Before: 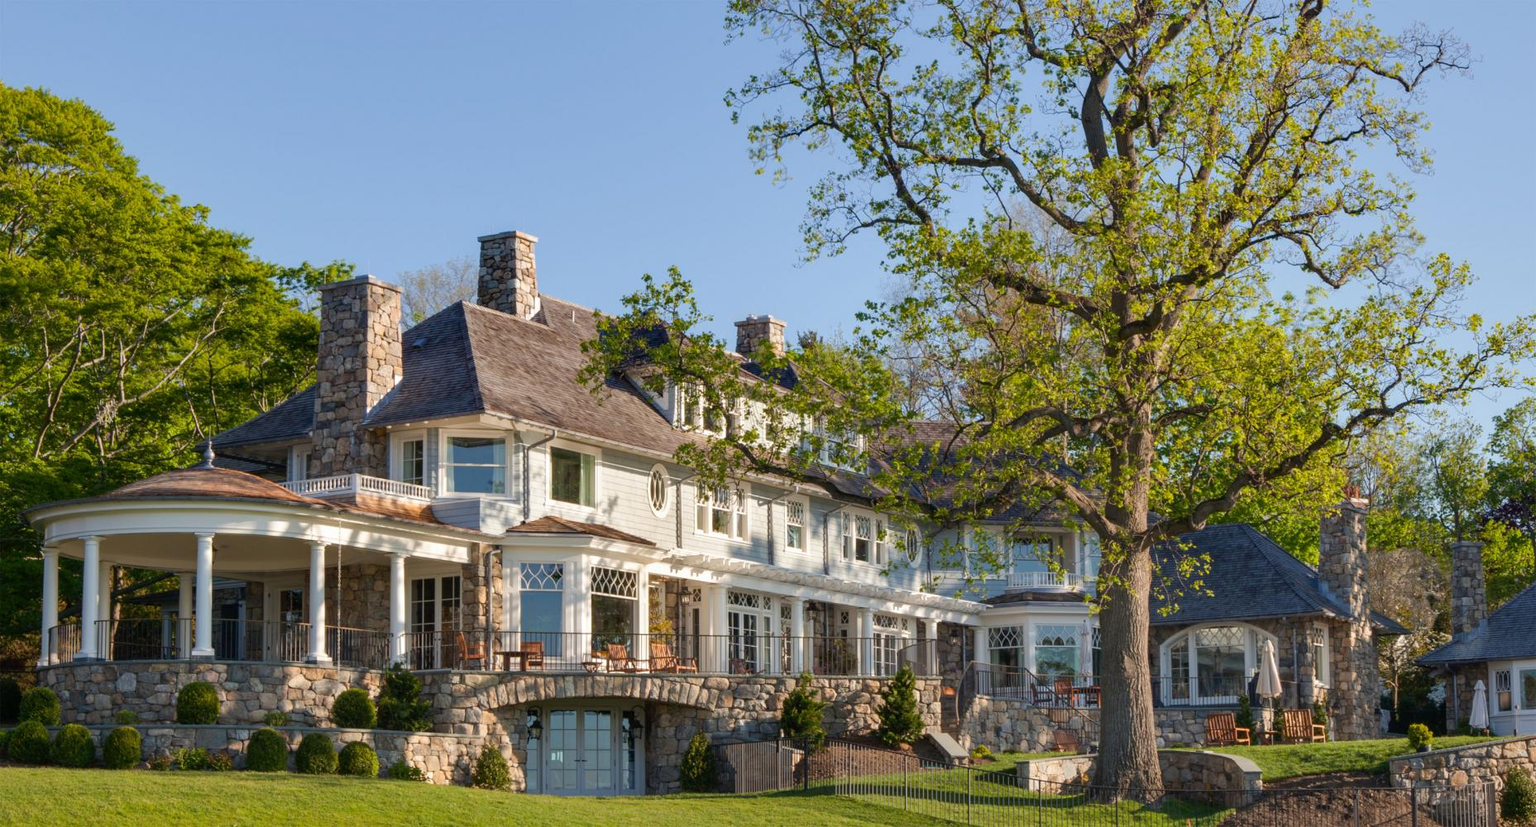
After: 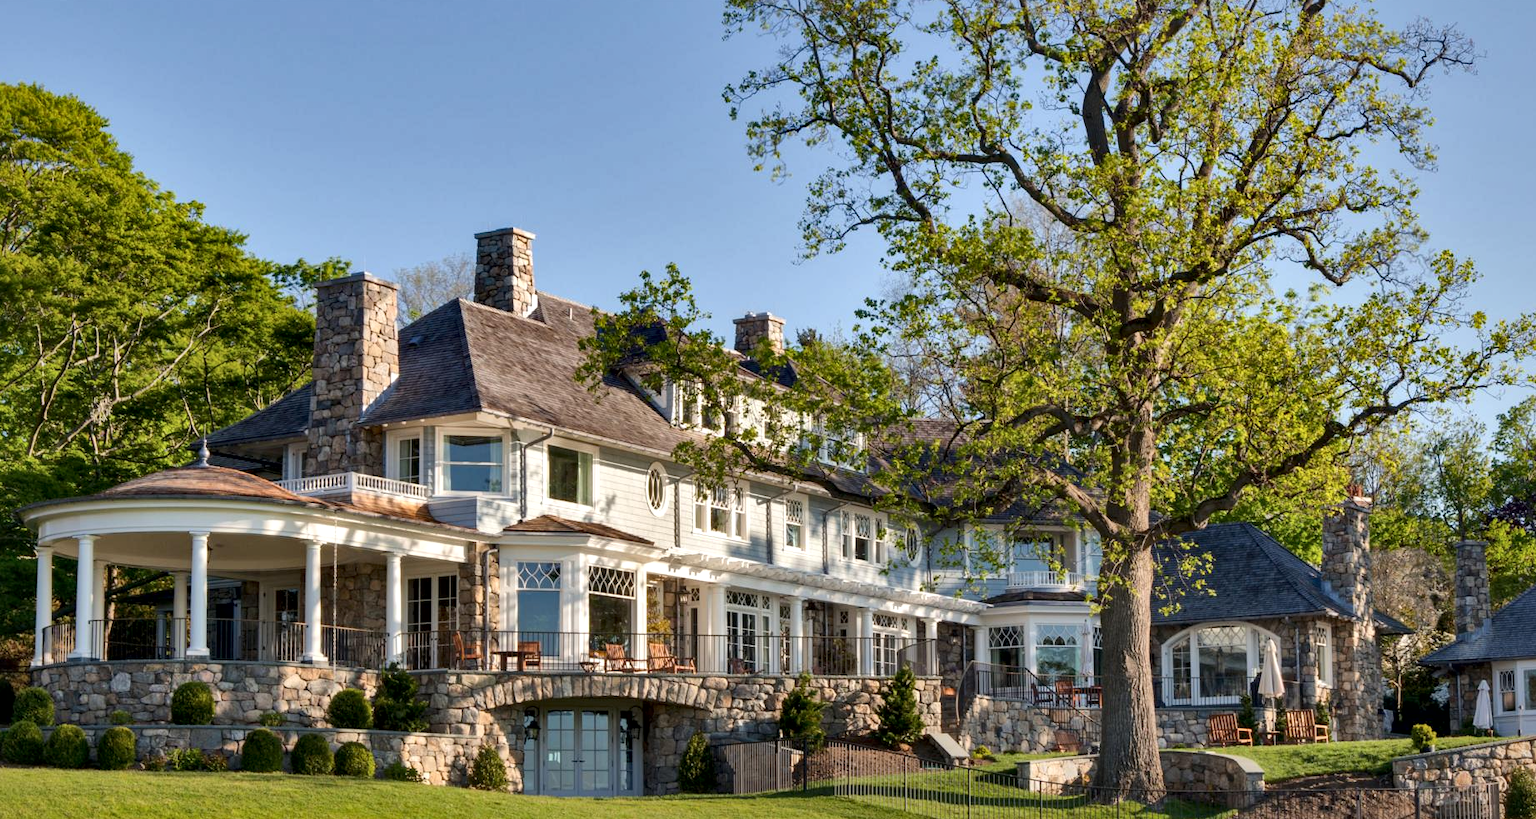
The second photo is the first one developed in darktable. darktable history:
shadows and highlights: radius 136.29, soften with gaussian
local contrast: mode bilateral grid, contrast 24, coarseness 60, detail 151%, midtone range 0.2
crop: left 0.473%, top 0.664%, right 0.178%, bottom 0.92%
